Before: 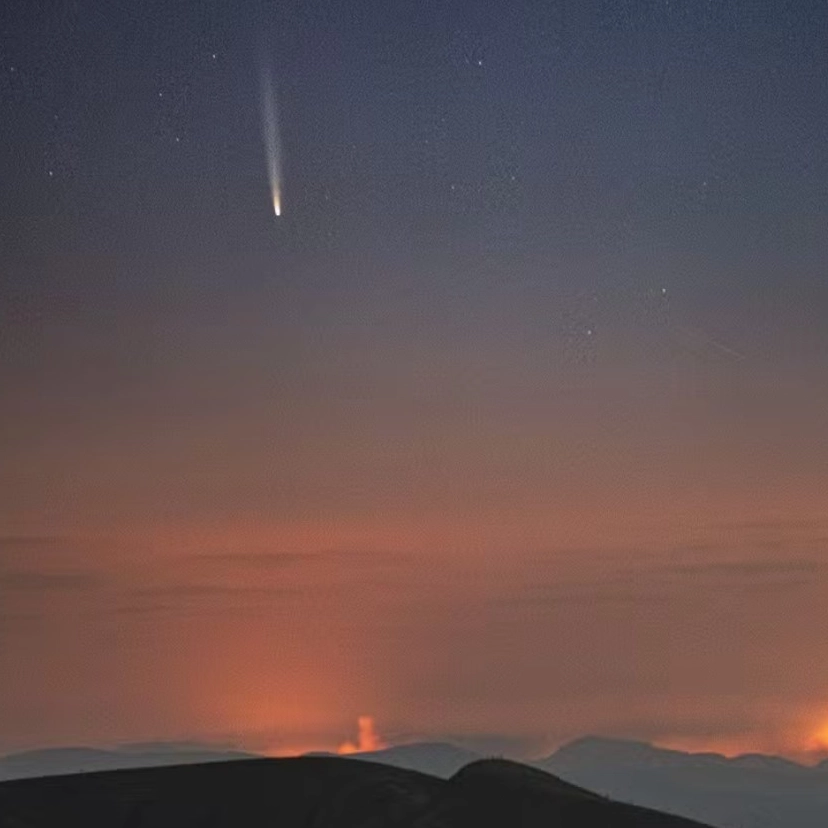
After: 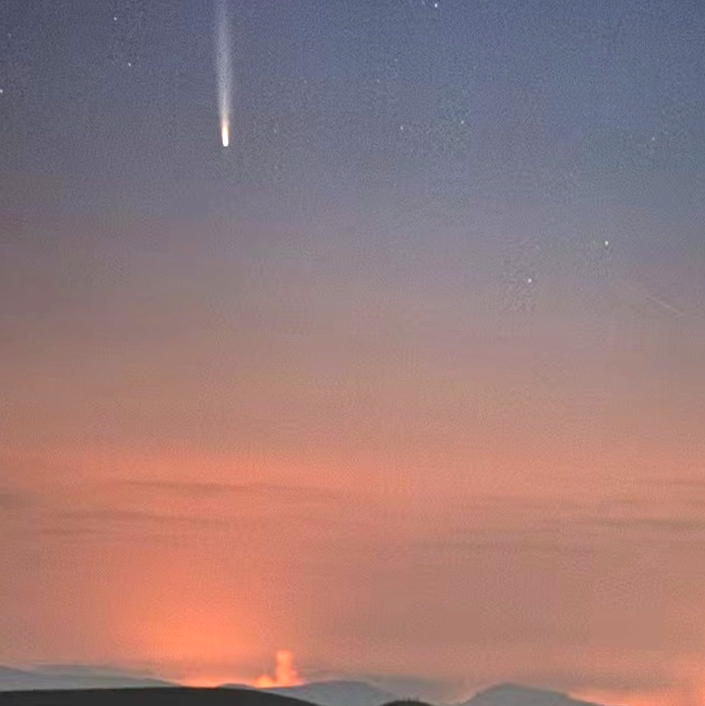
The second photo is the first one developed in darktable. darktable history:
crop and rotate: angle -3.28°, left 5.397%, top 5.225%, right 4.628%, bottom 4.652%
exposure: black level correction 0, exposure 1.098 EV, compensate exposure bias true, compensate highlight preservation false
